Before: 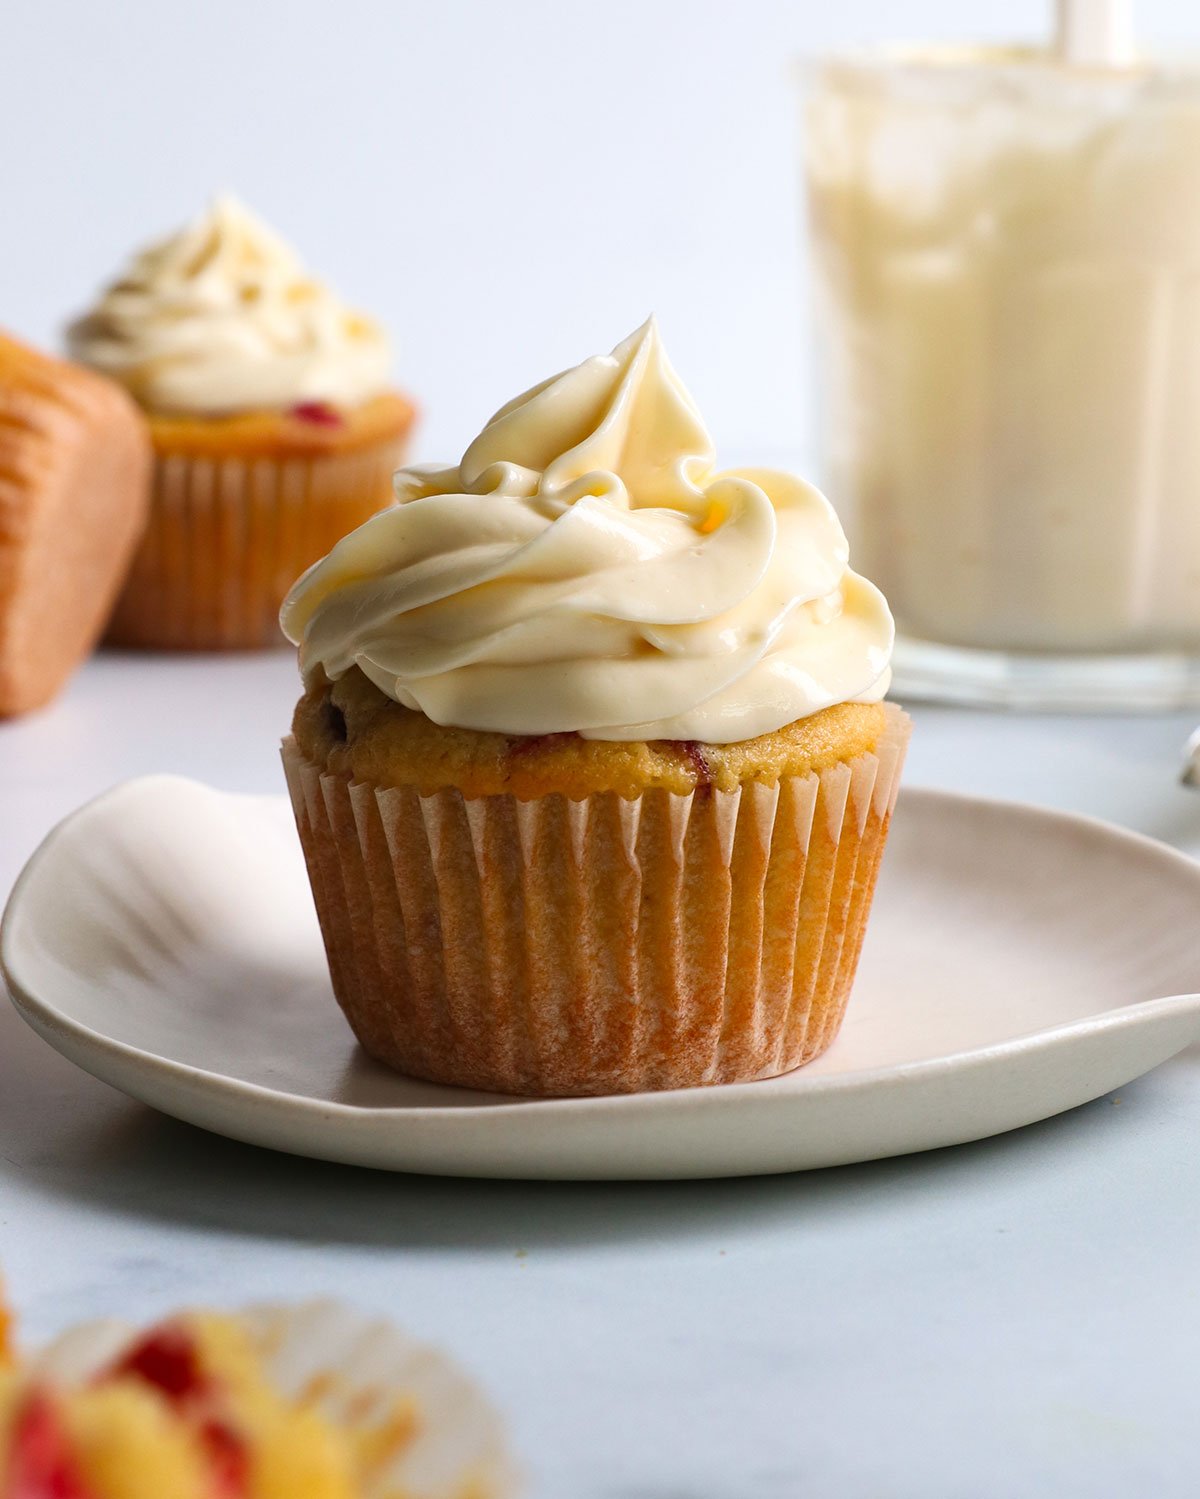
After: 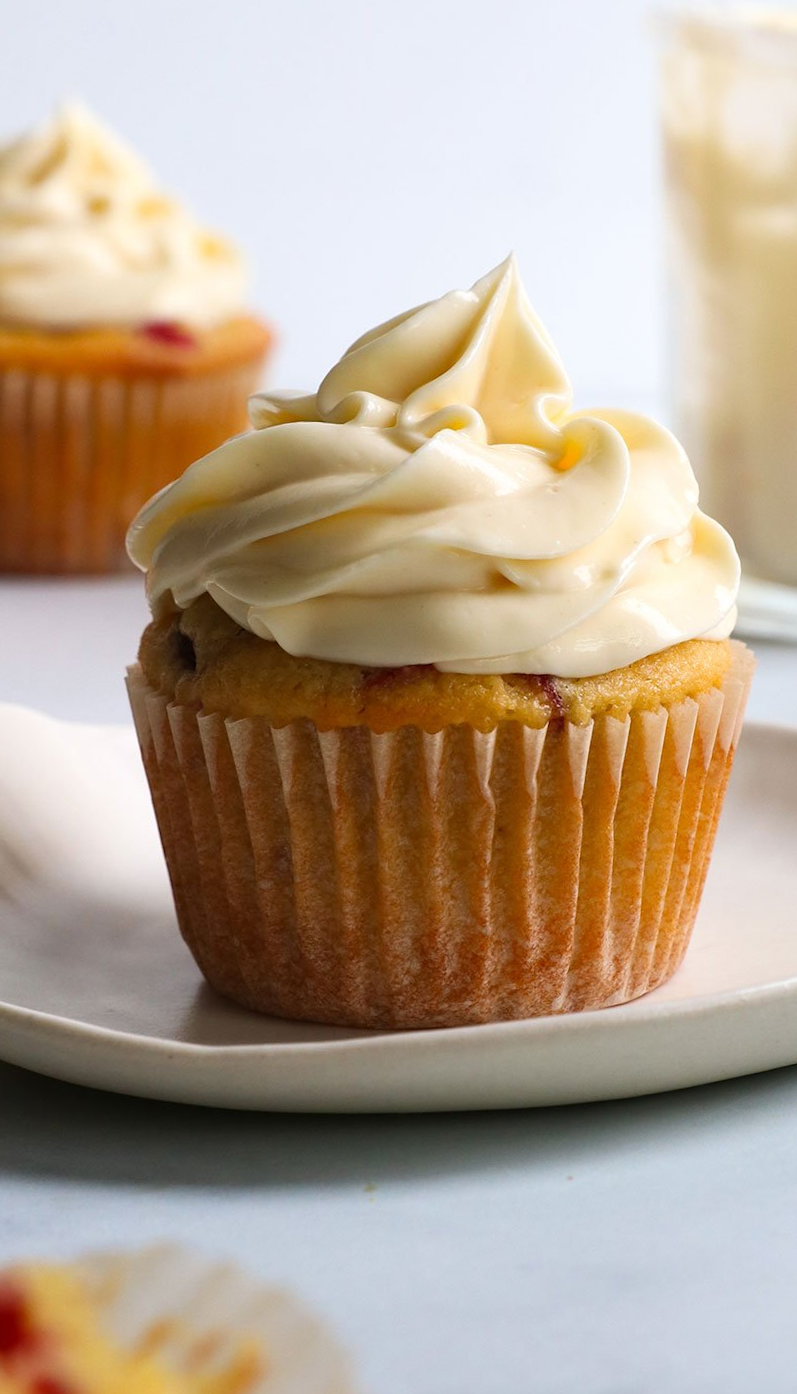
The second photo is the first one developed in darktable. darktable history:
rotate and perspective: rotation 0.679°, lens shift (horizontal) 0.136, crop left 0.009, crop right 0.991, crop top 0.078, crop bottom 0.95
crop and rotate: left 15.446%, right 17.836%
